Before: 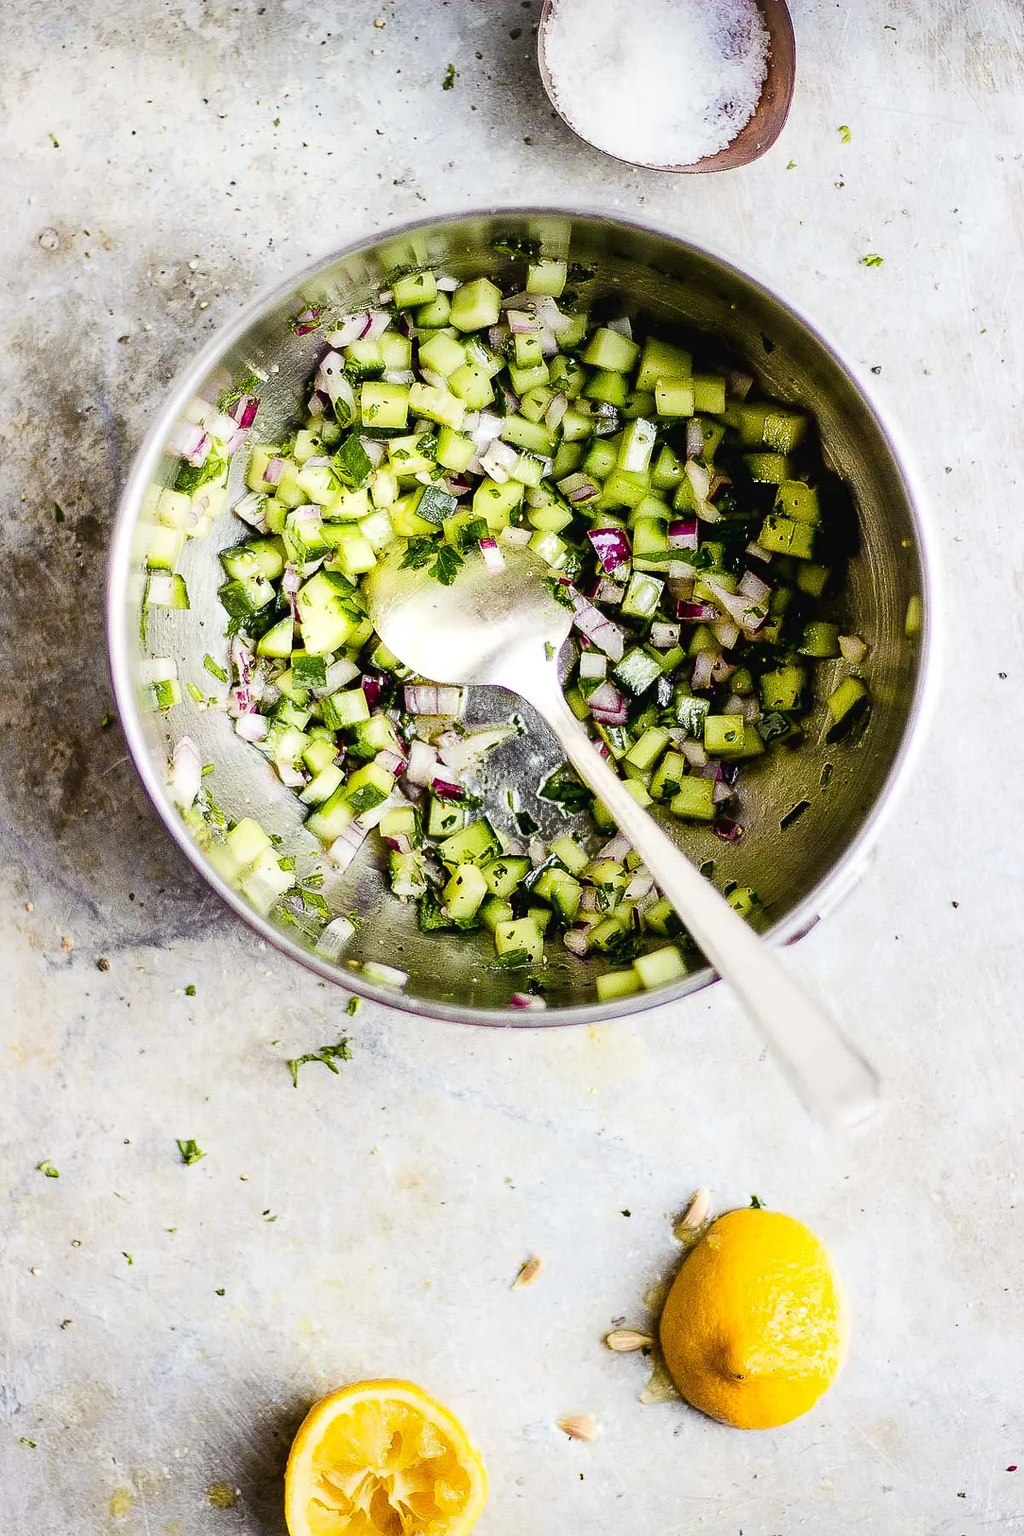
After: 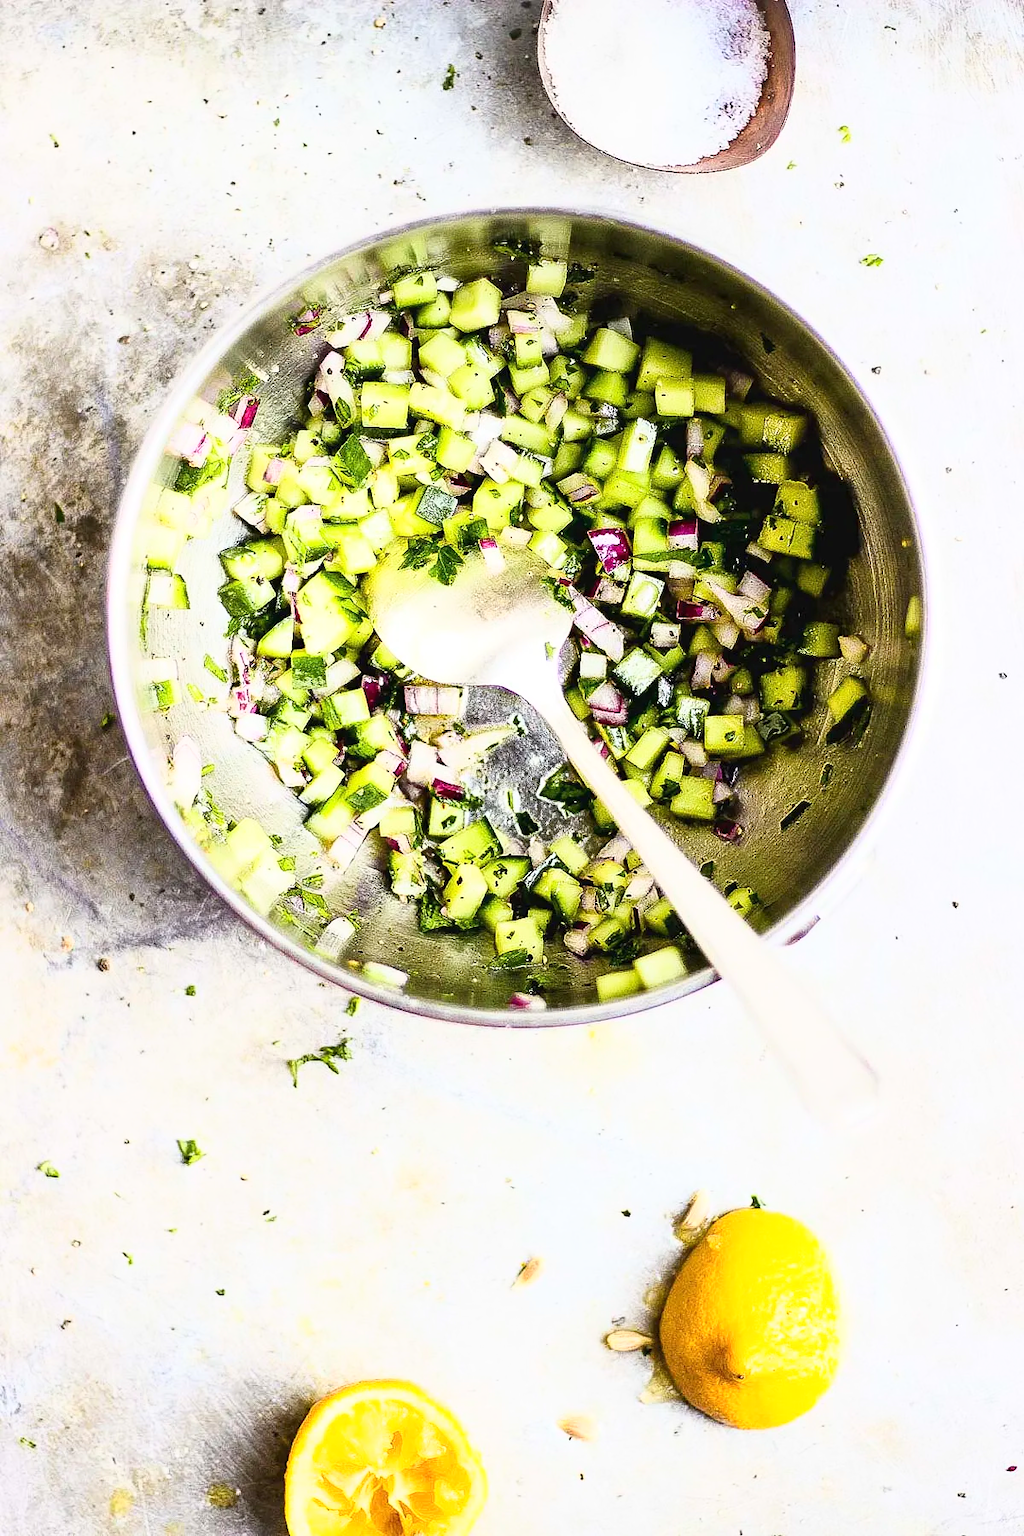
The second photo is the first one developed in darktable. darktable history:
rgb levels: preserve colors max RGB
base curve: curves: ch0 [(0, 0) (0.557, 0.834) (1, 1)]
